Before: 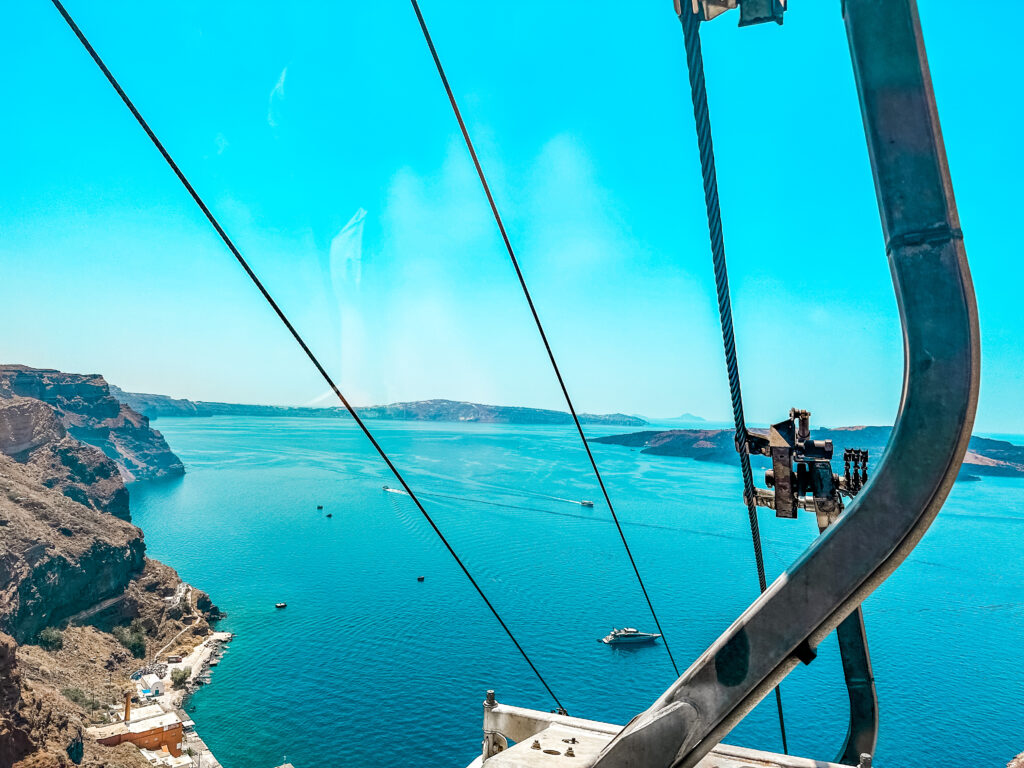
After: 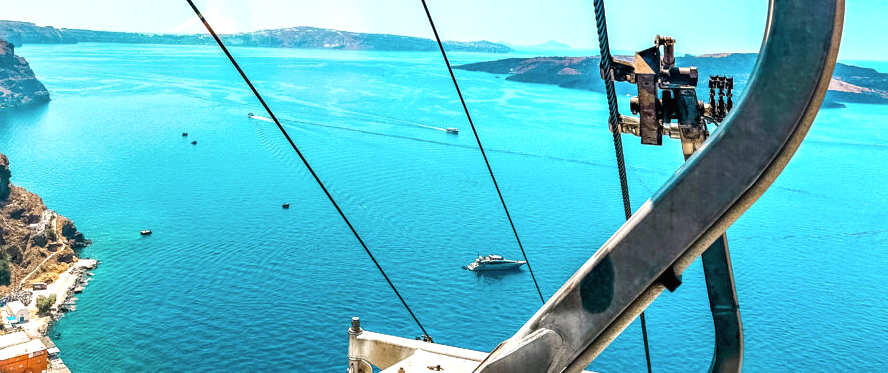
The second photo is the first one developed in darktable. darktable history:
crop and rotate: left 13.268%, top 48.692%, bottom 2.715%
color zones: curves: ch0 [(0.224, 0.526) (0.75, 0.5)]; ch1 [(0.055, 0.526) (0.224, 0.761) (0.377, 0.526) (0.75, 0.5)]
exposure: black level correction 0, exposure 0.5 EV, compensate highlight preservation false
